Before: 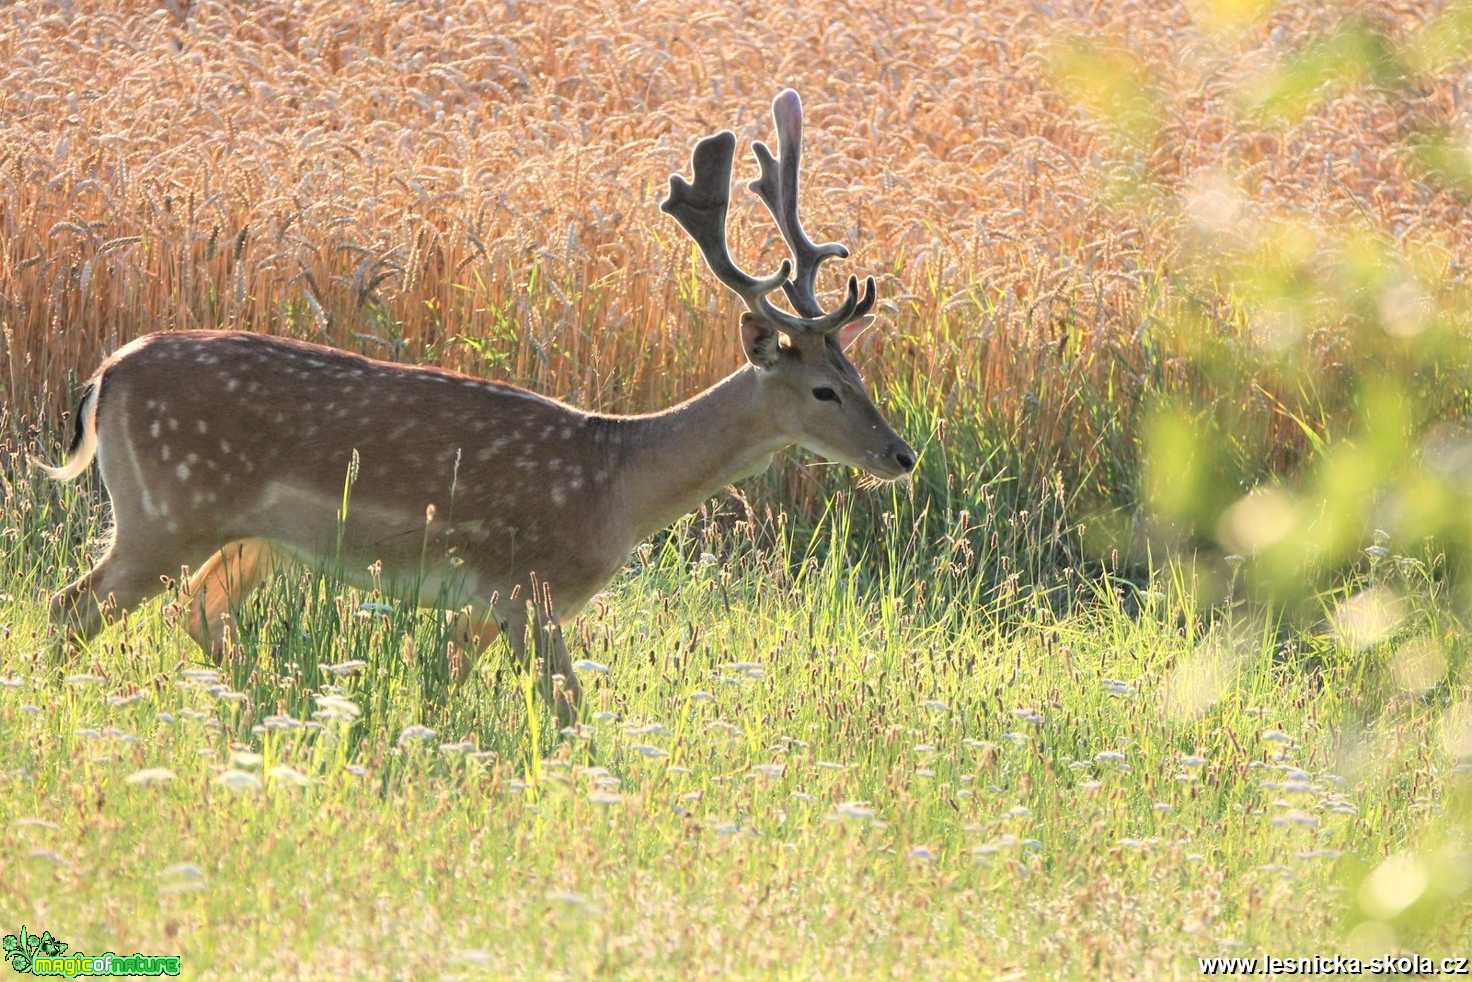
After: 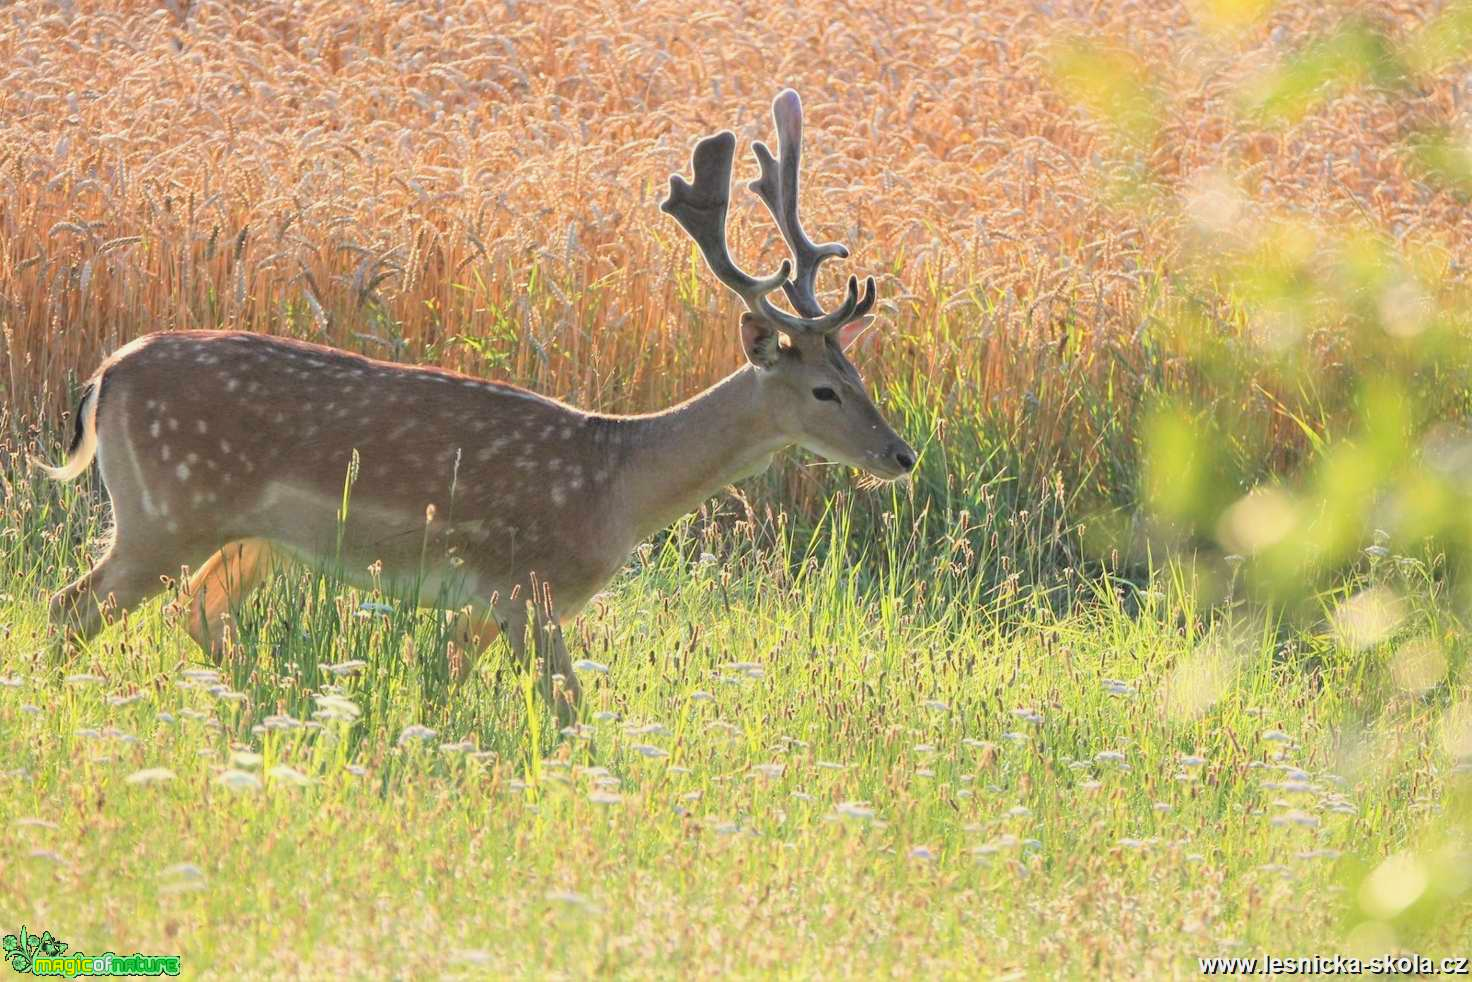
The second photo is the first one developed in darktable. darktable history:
contrast brightness saturation: contrast -0.094, brightness 0.046, saturation 0.077
